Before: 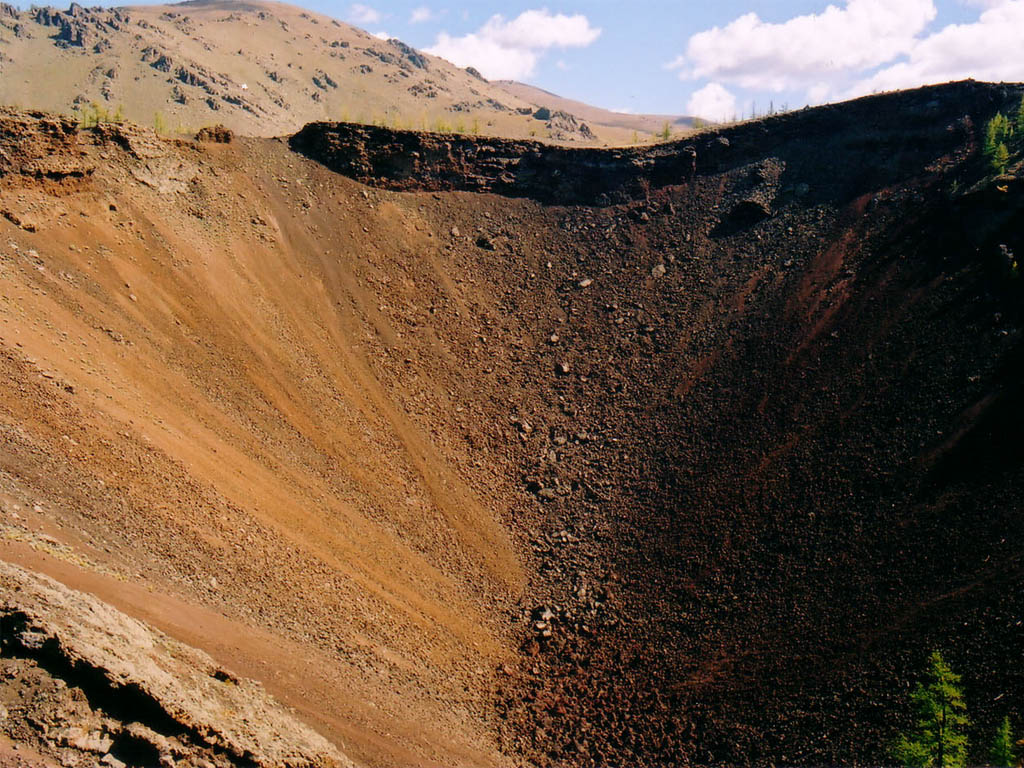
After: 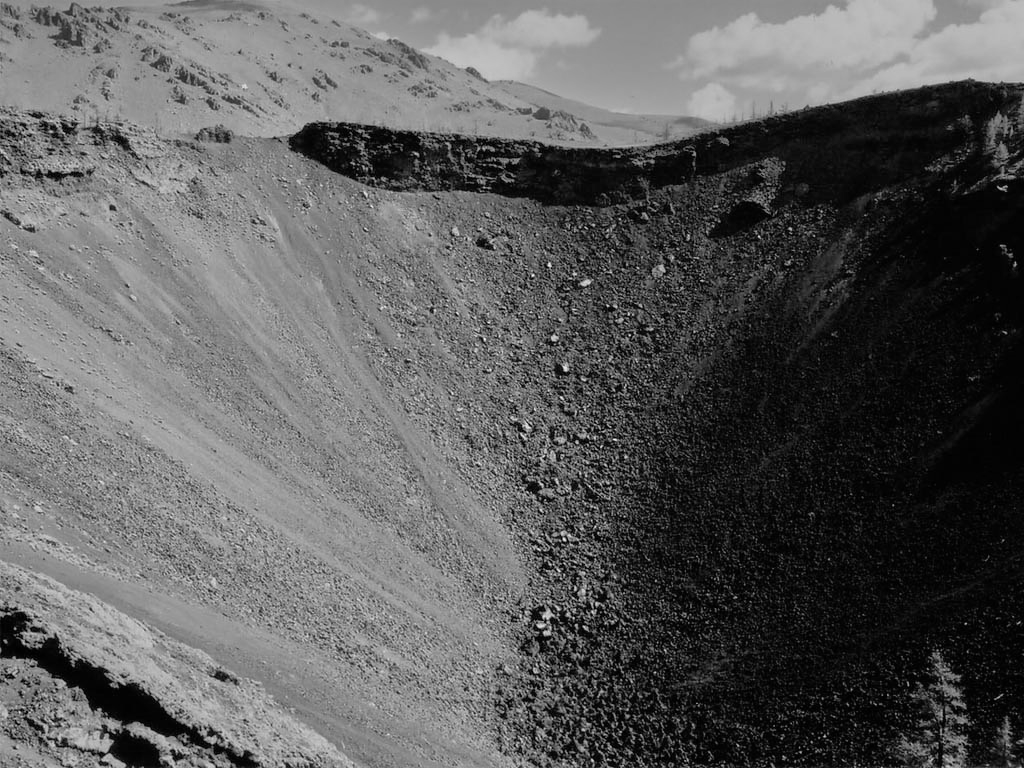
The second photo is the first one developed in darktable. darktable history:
monochrome: a 79.32, b 81.83, size 1.1
tone equalizer: -7 EV 0.15 EV, -6 EV 0.6 EV, -5 EV 1.15 EV, -4 EV 1.33 EV, -3 EV 1.15 EV, -2 EV 0.6 EV, -1 EV 0.15 EV, mask exposure compensation -0.5 EV
